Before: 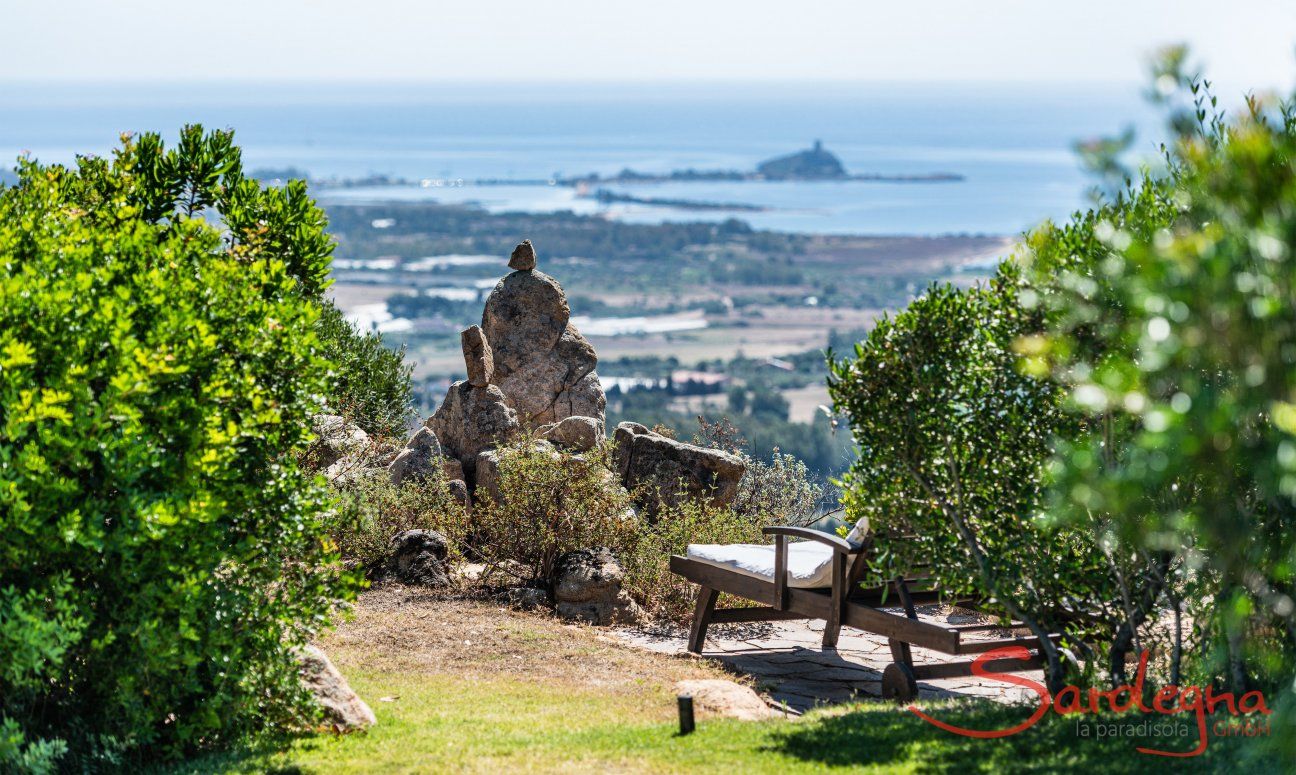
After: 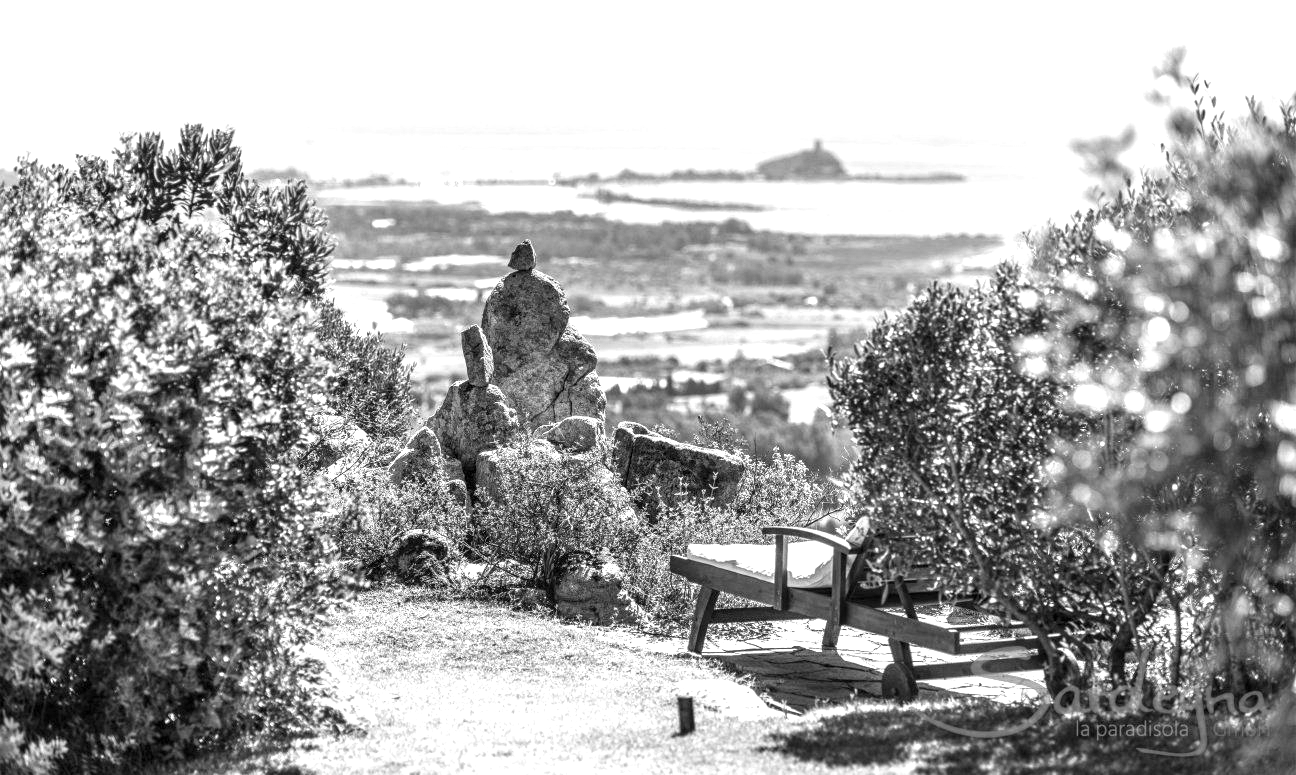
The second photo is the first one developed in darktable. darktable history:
monochrome: on, module defaults
exposure: exposure 0.921 EV, compensate highlight preservation false
local contrast: on, module defaults
